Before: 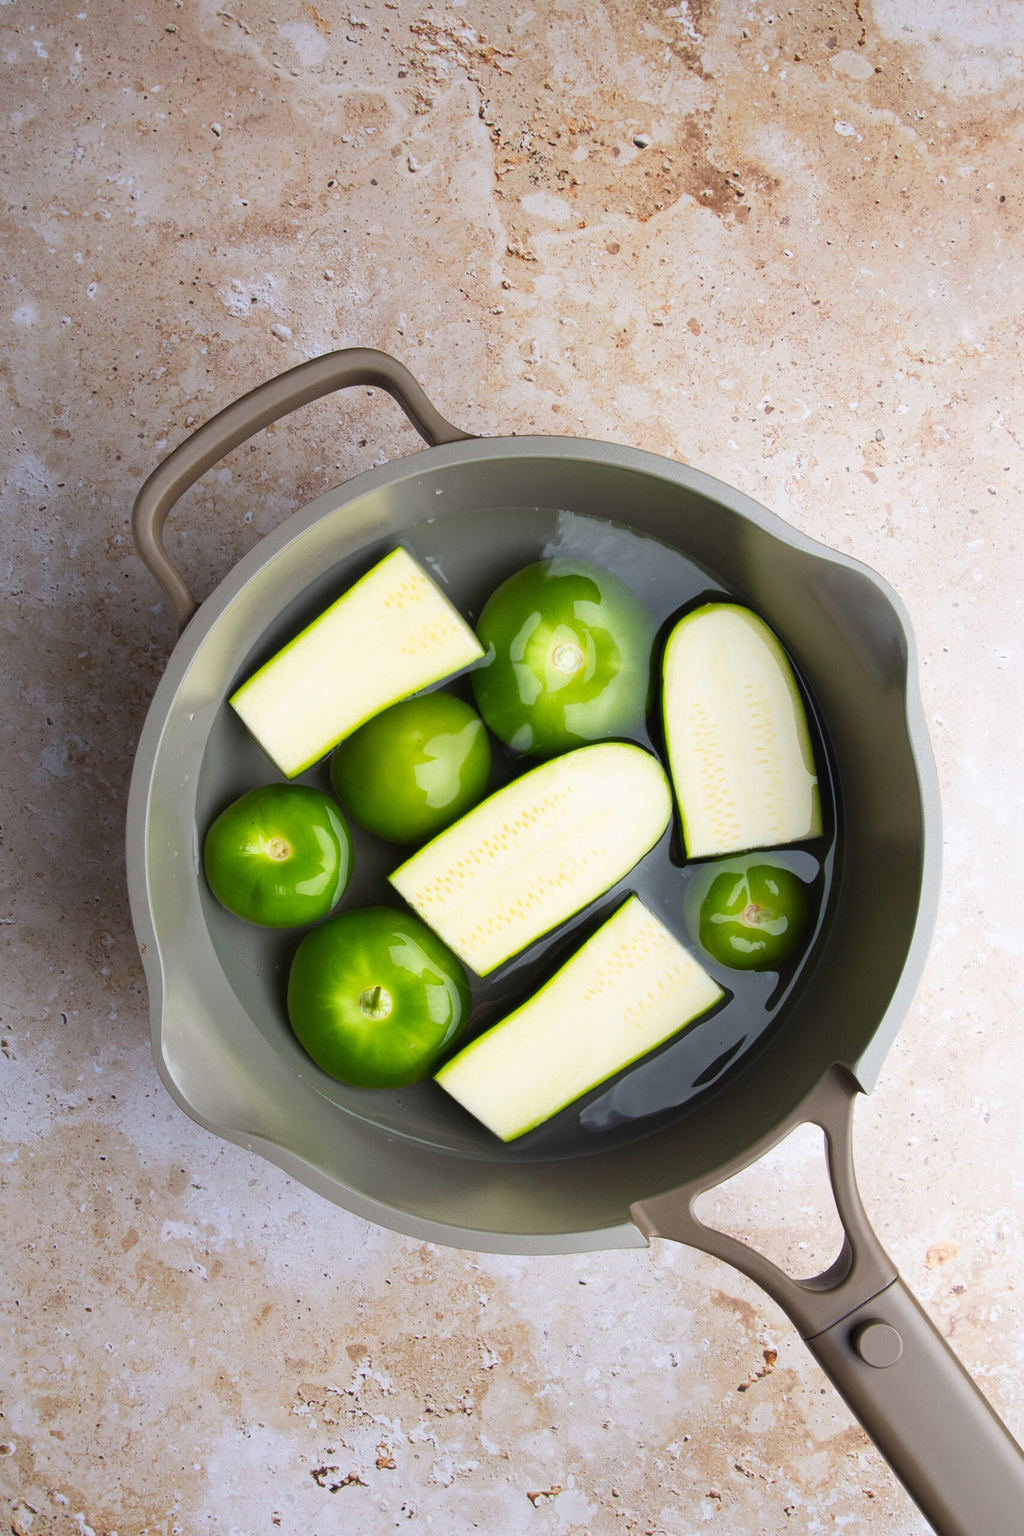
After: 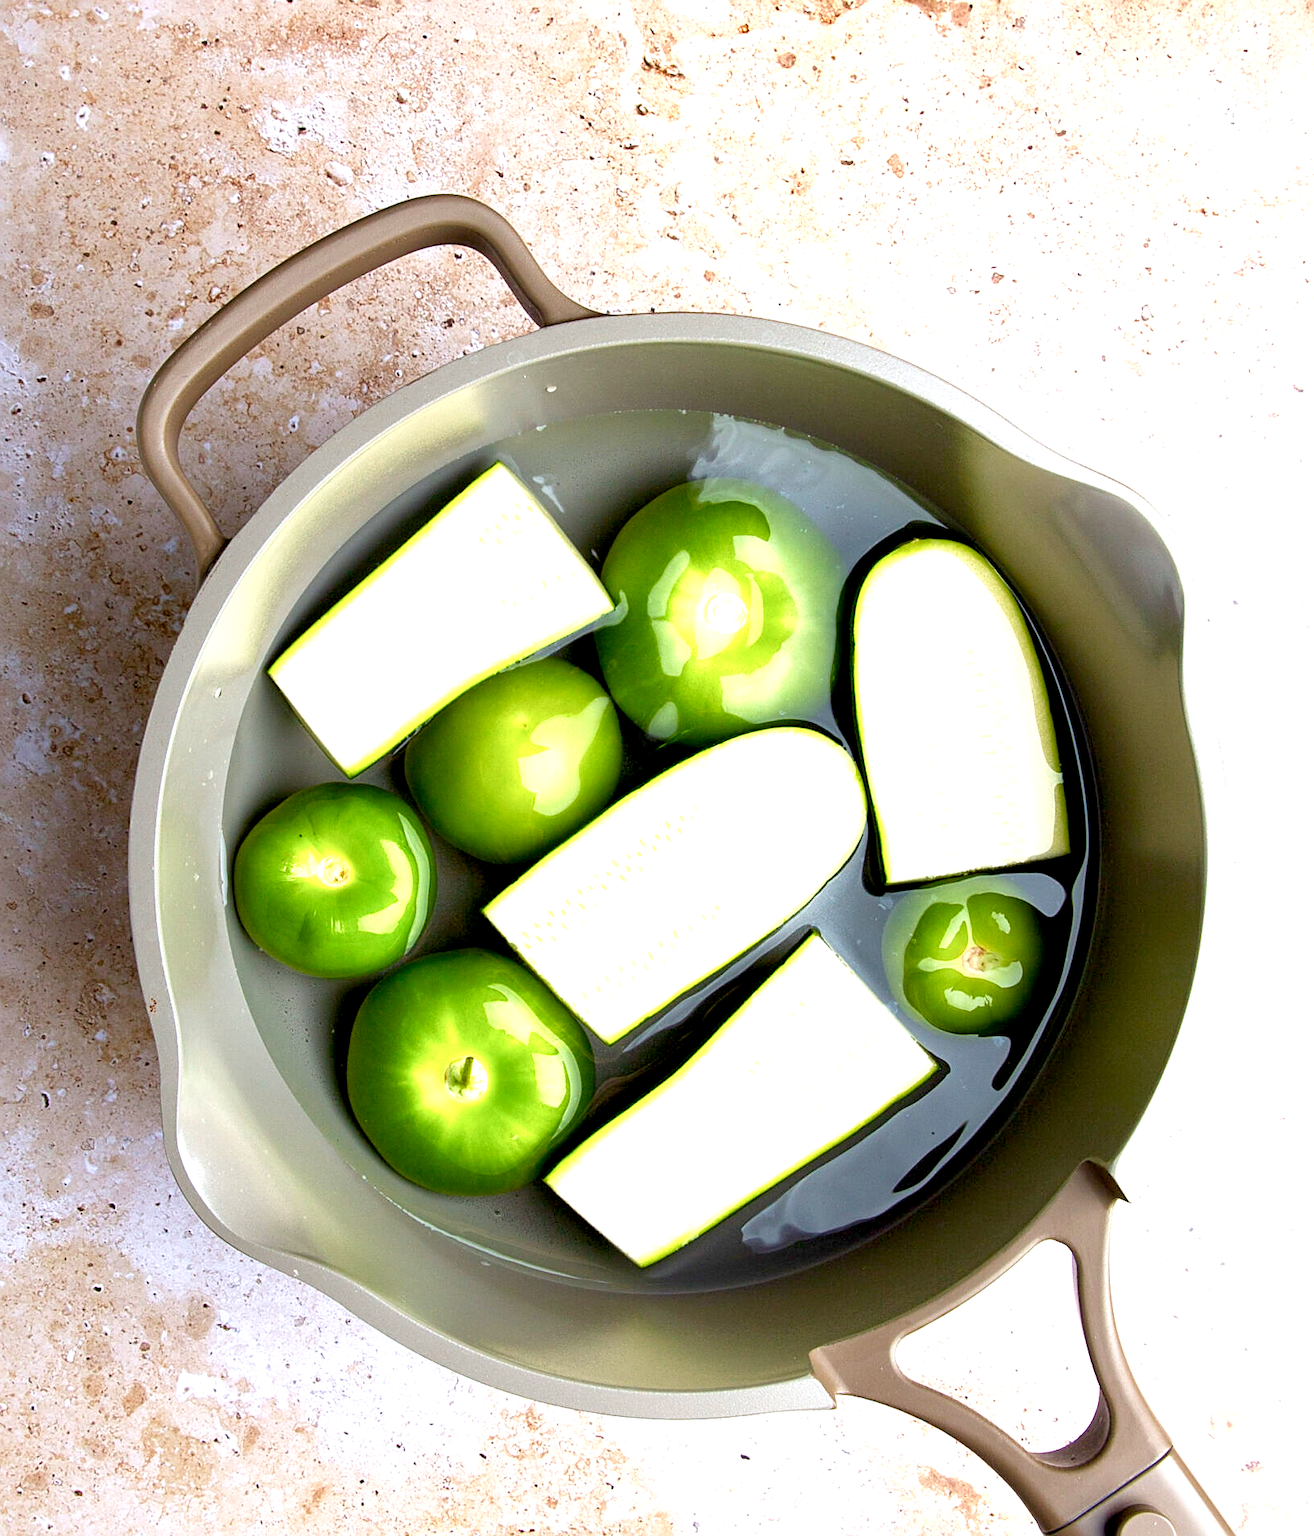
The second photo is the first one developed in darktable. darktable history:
crop and rotate: left 2.991%, top 13.302%, right 1.981%, bottom 12.636%
sharpen: on, module defaults
contrast brightness saturation: saturation -0.05
color balance rgb: perceptual saturation grading › global saturation 20%, perceptual saturation grading › highlights -25%, perceptual saturation grading › shadows 25%
local contrast: mode bilateral grid, contrast 20, coarseness 50, detail 120%, midtone range 0.2
exposure: black level correction 0.01, exposure 1 EV, compensate highlight preservation false
white balance: emerald 1
velvia: on, module defaults
